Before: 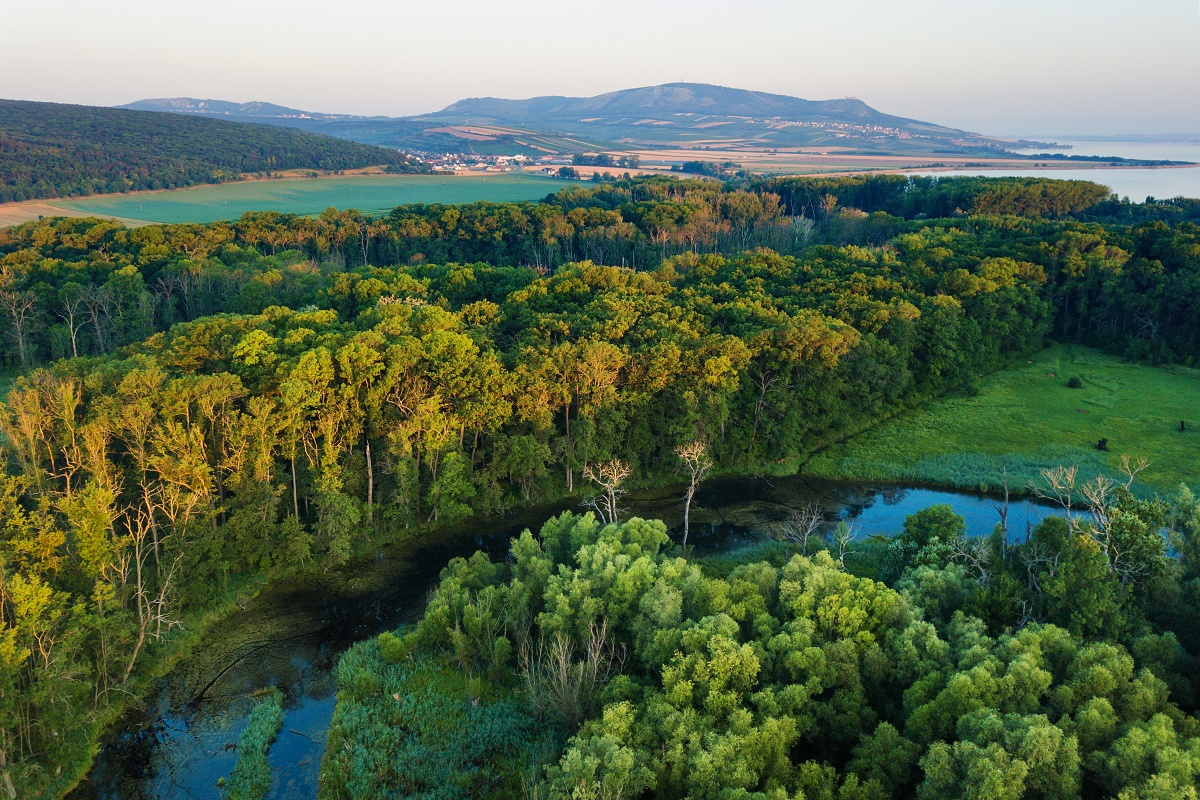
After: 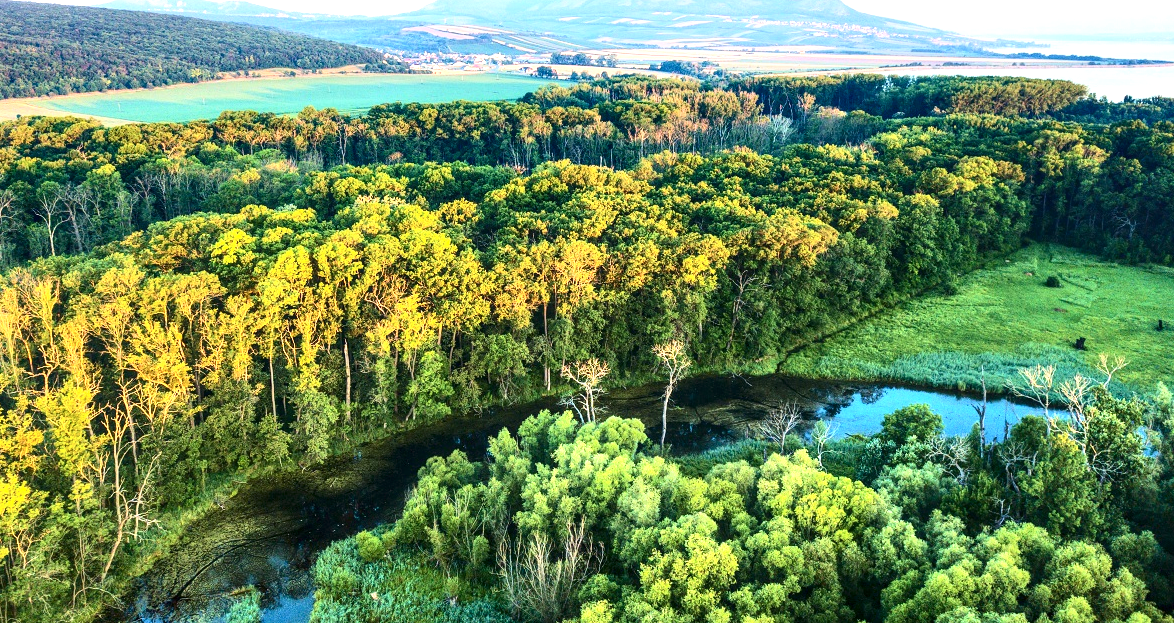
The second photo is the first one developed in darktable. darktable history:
local contrast: on, module defaults
contrast brightness saturation: contrast 0.283
crop and rotate: left 1.913%, top 12.697%, right 0.236%, bottom 9.4%
exposure: black level correction 0, exposure 1.022 EV, compensate exposure bias true, compensate highlight preservation false
